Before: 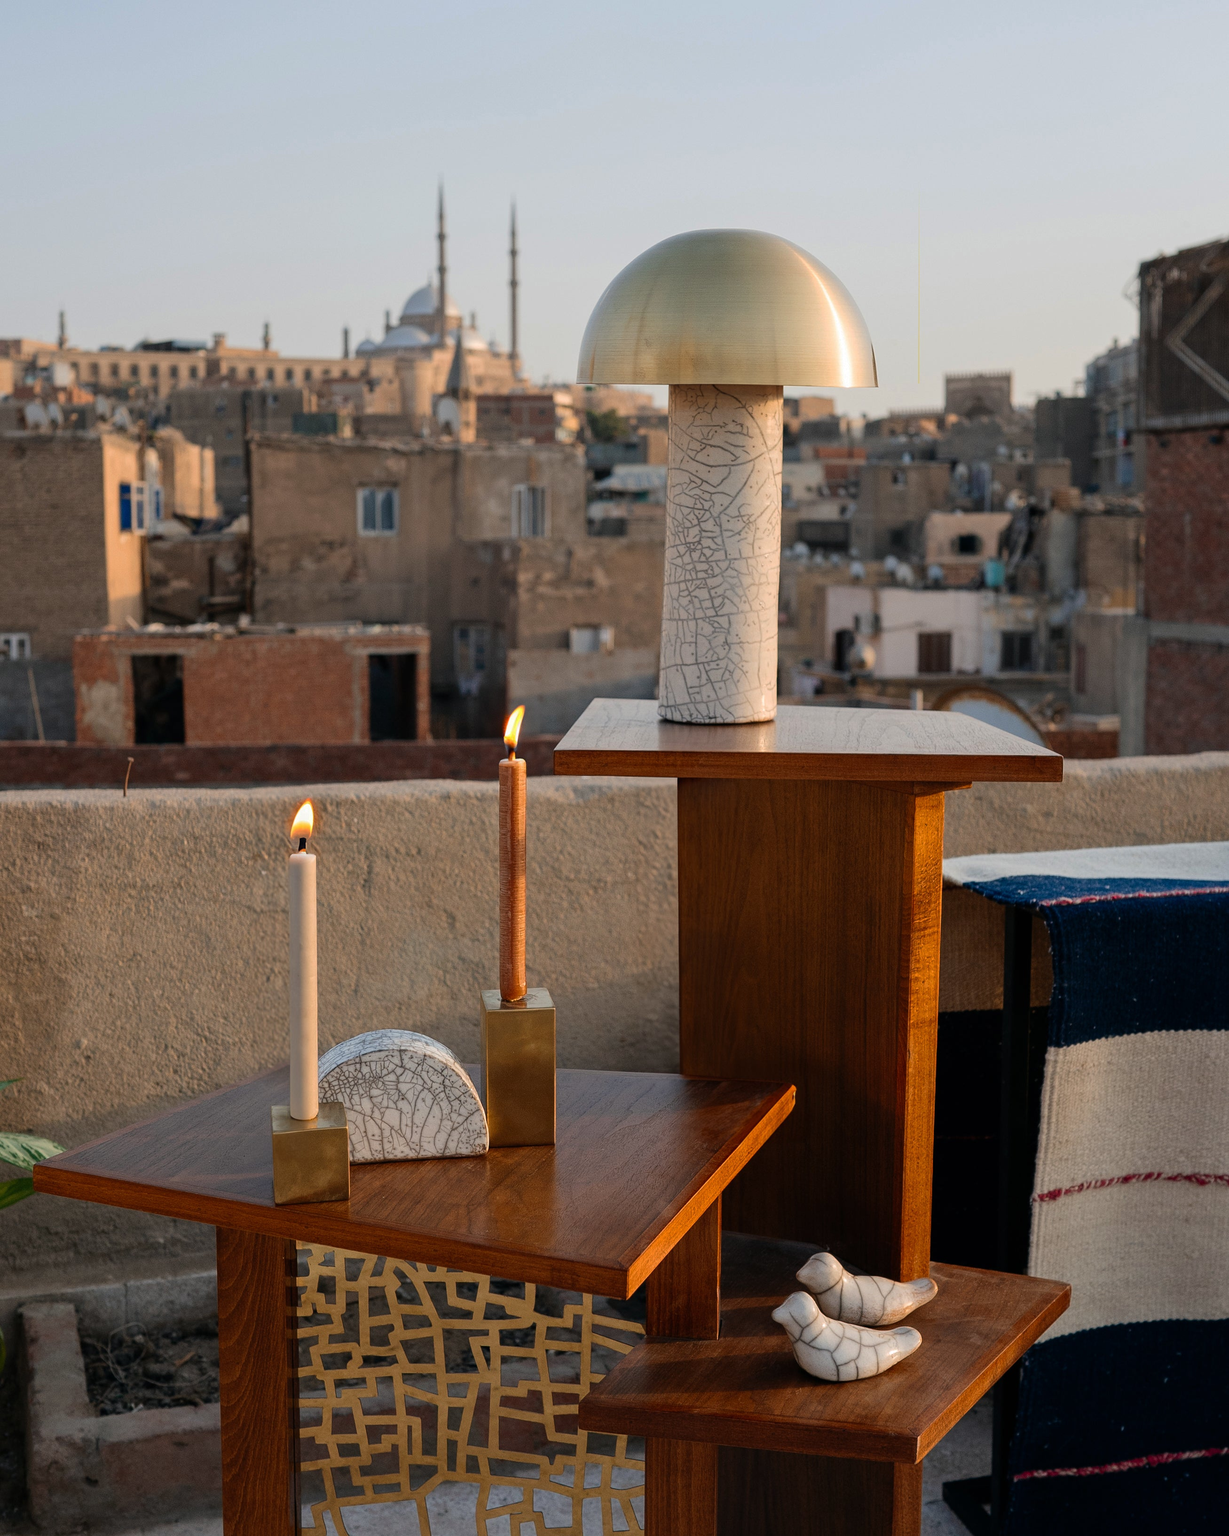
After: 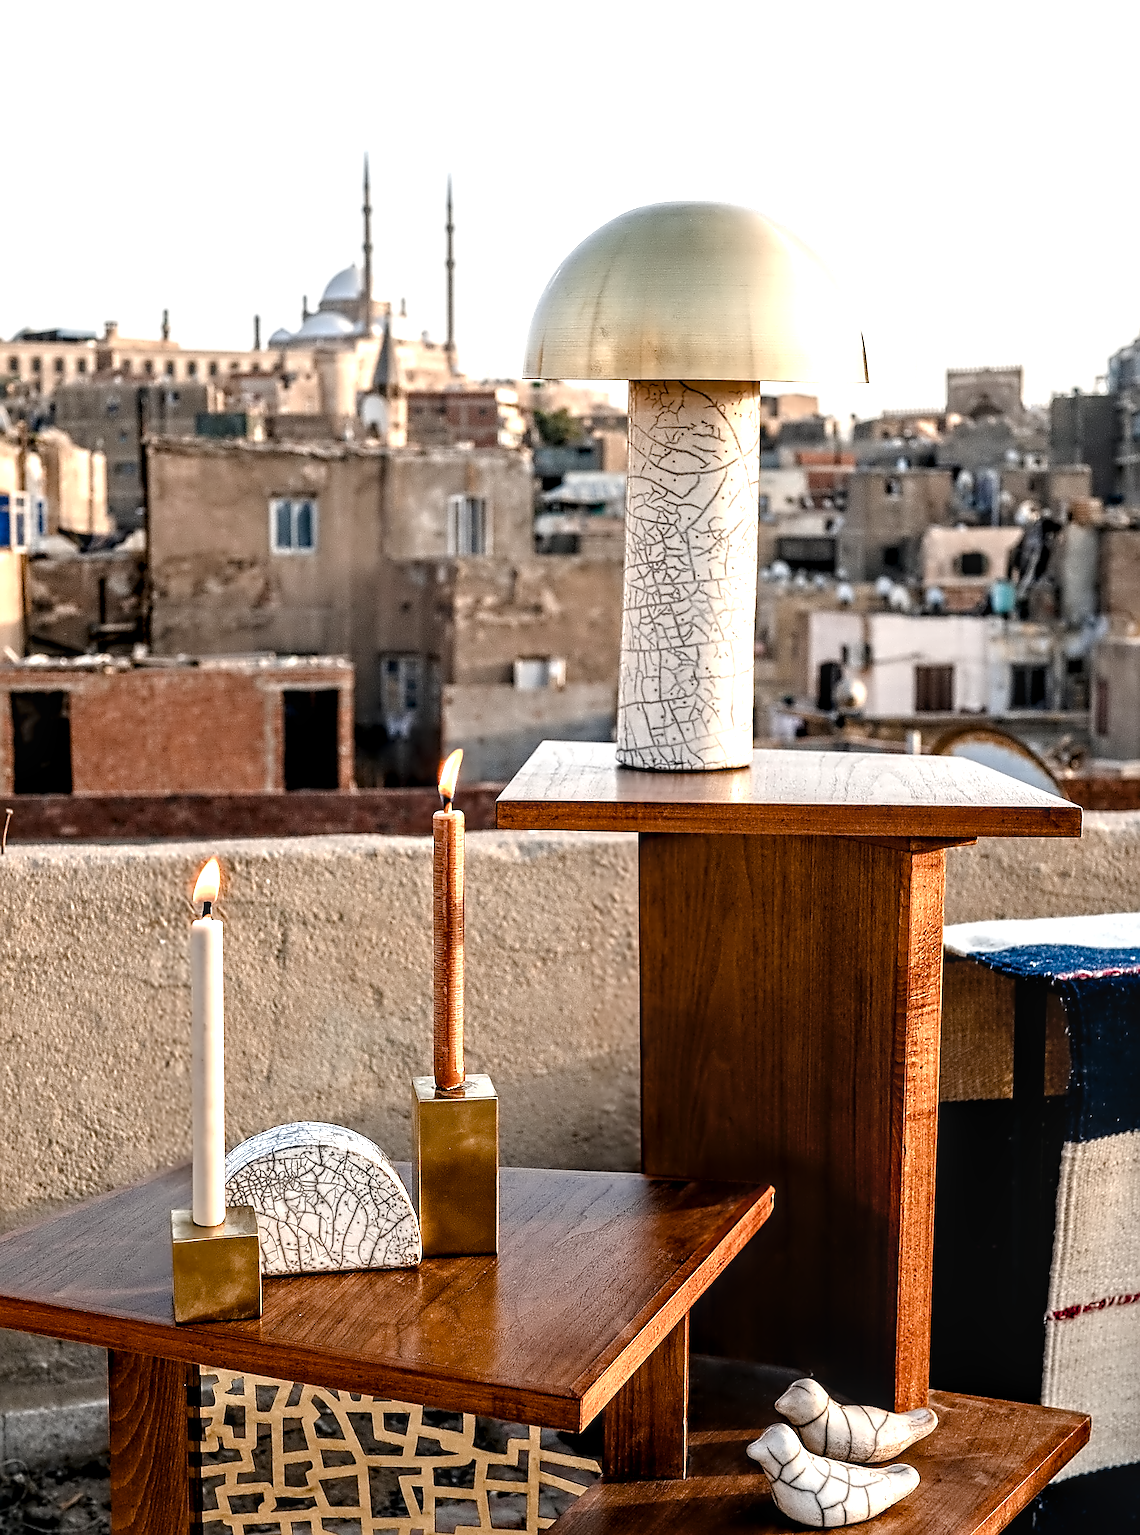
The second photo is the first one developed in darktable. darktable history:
color balance rgb: perceptual saturation grading › global saturation 20%, perceptual saturation grading › highlights -50.113%, perceptual saturation grading › shadows 30.084%
crop: left 10.019%, top 3.58%, right 9.264%, bottom 9.473%
exposure: black level correction 0.001, exposure 0.498 EV, compensate exposure bias true, compensate highlight preservation false
local contrast: on, module defaults
contrast equalizer: octaves 7, y [[0.5, 0.542, 0.583, 0.625, 0.667, 0.708], [0.5 ×6], [0.5 ×6], [0, 0.033, 0.067, 0.1, 0.133, 0.167], [0, 0.05, 0.1, 0.15, 0.2, 0.25]]
sharpen: on, module defaults
tone equalizer: -8 EV -0.776 EV, -7 EV -0.682 EV, -6 EV -0.62 EV, -5 EV -0.37 EV, -3 EV 0.39 EV, -2 EV 0.6 EV, -1 EV 0.686 EV, +0 EV 0.722 EV, mask exposure compensation -0.51 EV
